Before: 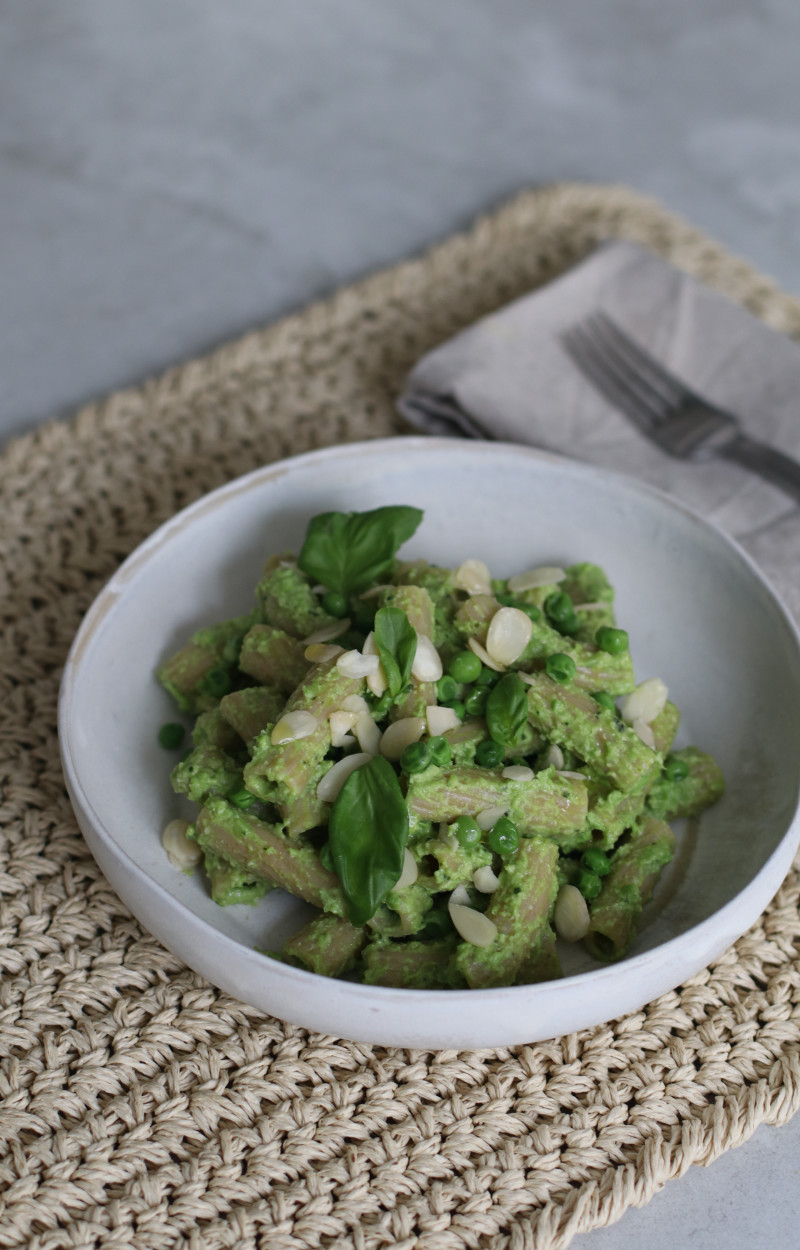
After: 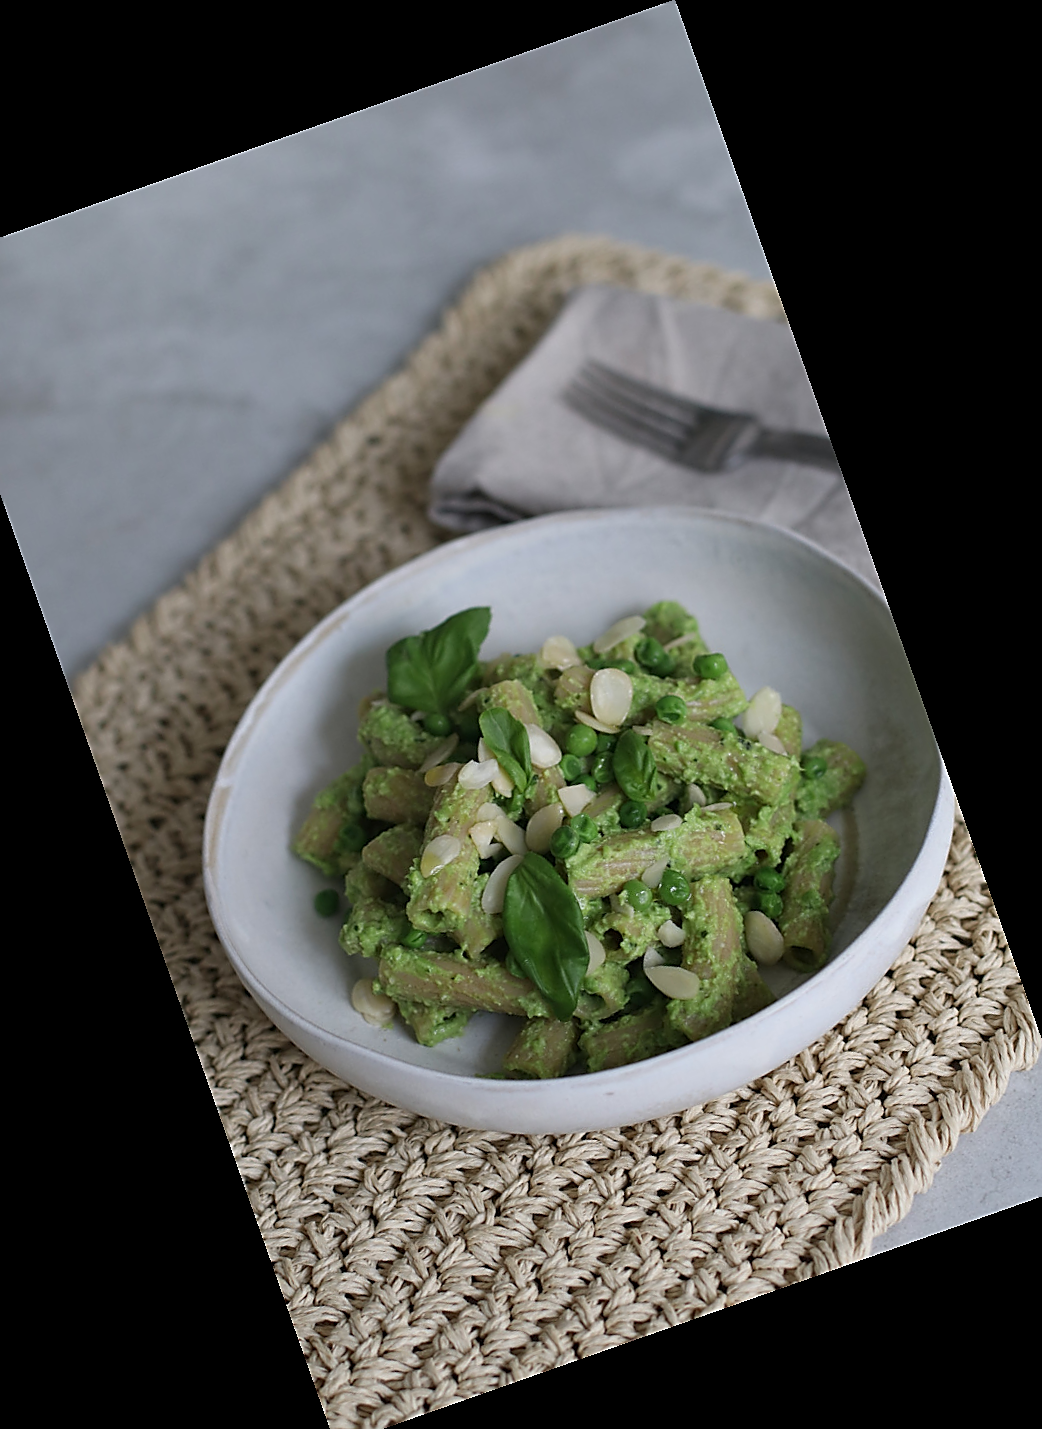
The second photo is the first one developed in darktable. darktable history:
sharpen: radius 1.4, amount 1.25, threshold 0.7
crop and rotate: angle 19.43°, left 6.812%, right 4.125%, bottom 1.087%
